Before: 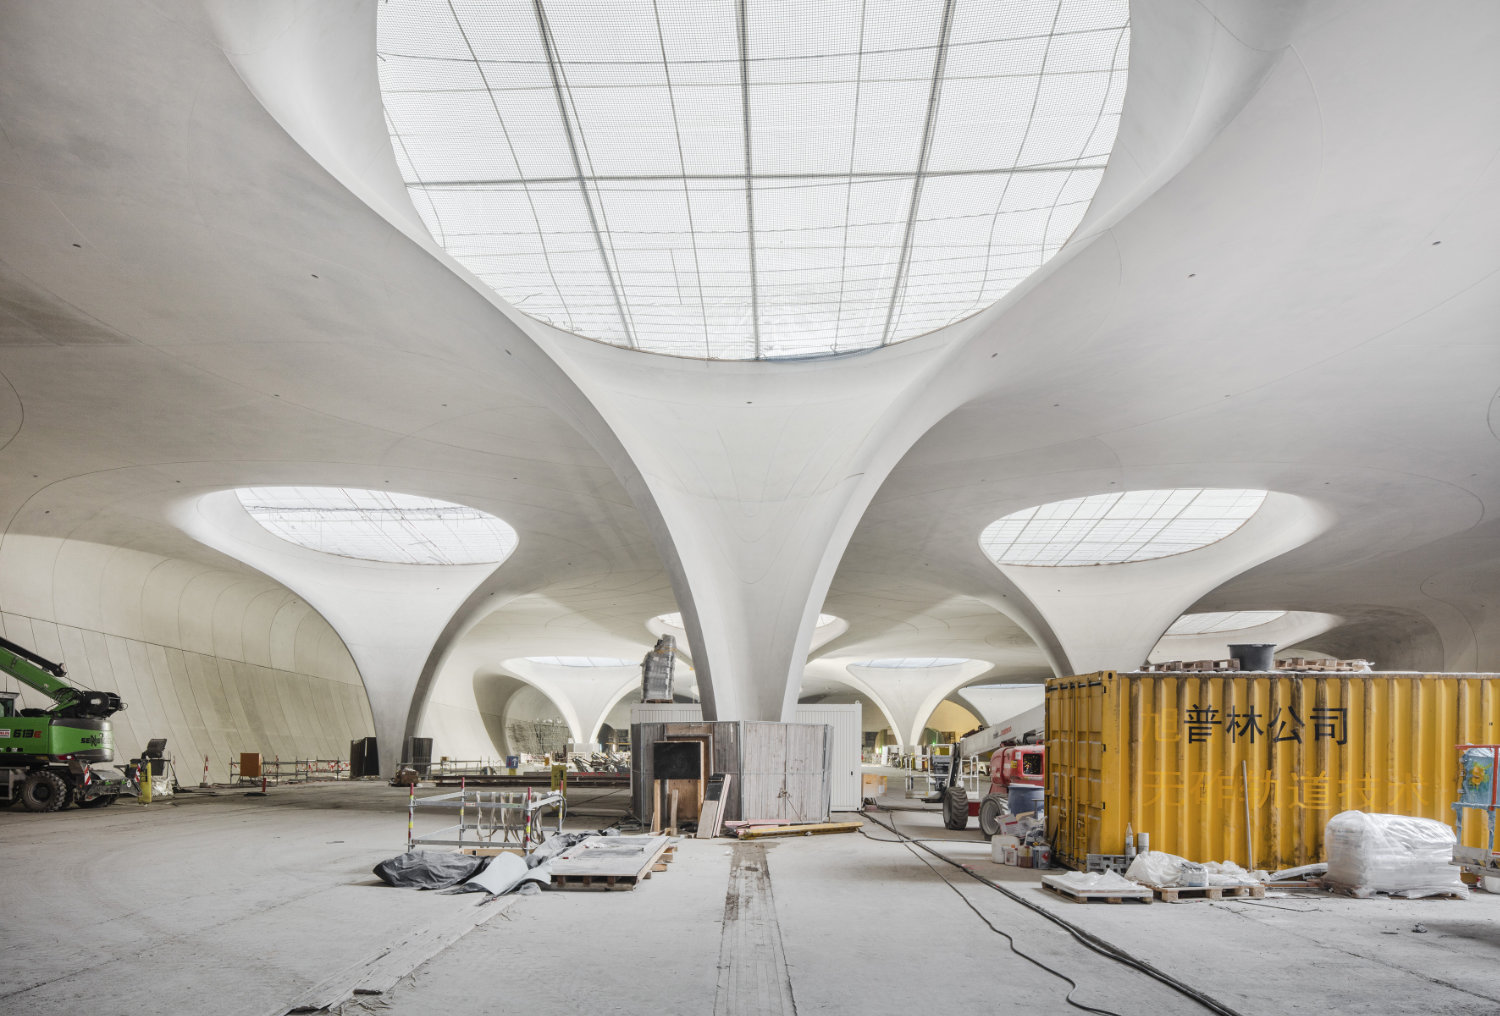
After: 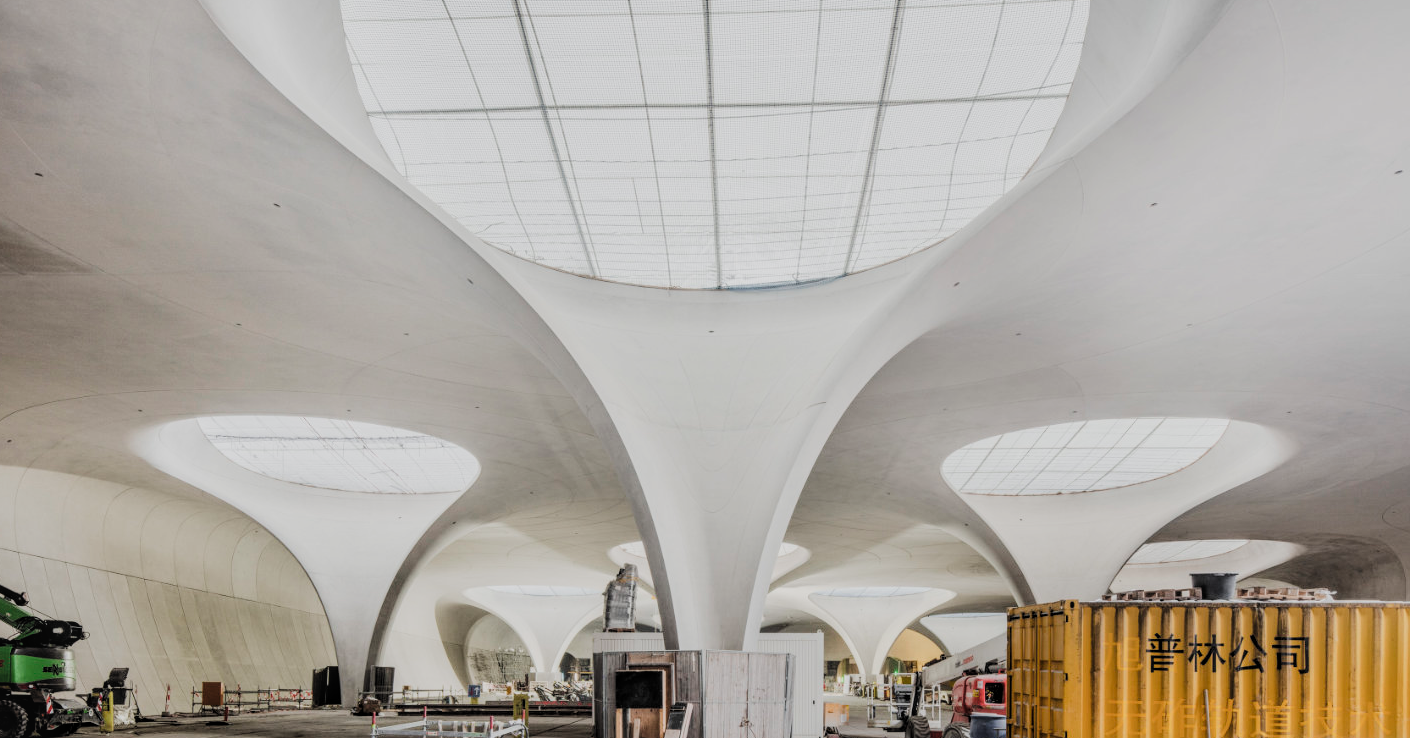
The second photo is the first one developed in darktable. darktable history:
crop: left 2.535%, top 6.994%, right 3.403%, bottom 20.278%
filmic rgb: black relative exposure -5.1 EV, white relative exposure 3.95 EV, hardness 2.88, contrast 1.2, preserve chrominance RGB euclidean norm, color science v5 (2021), contrast in shadows safe, contrast in highlights safe
local contrast: detail 118%
